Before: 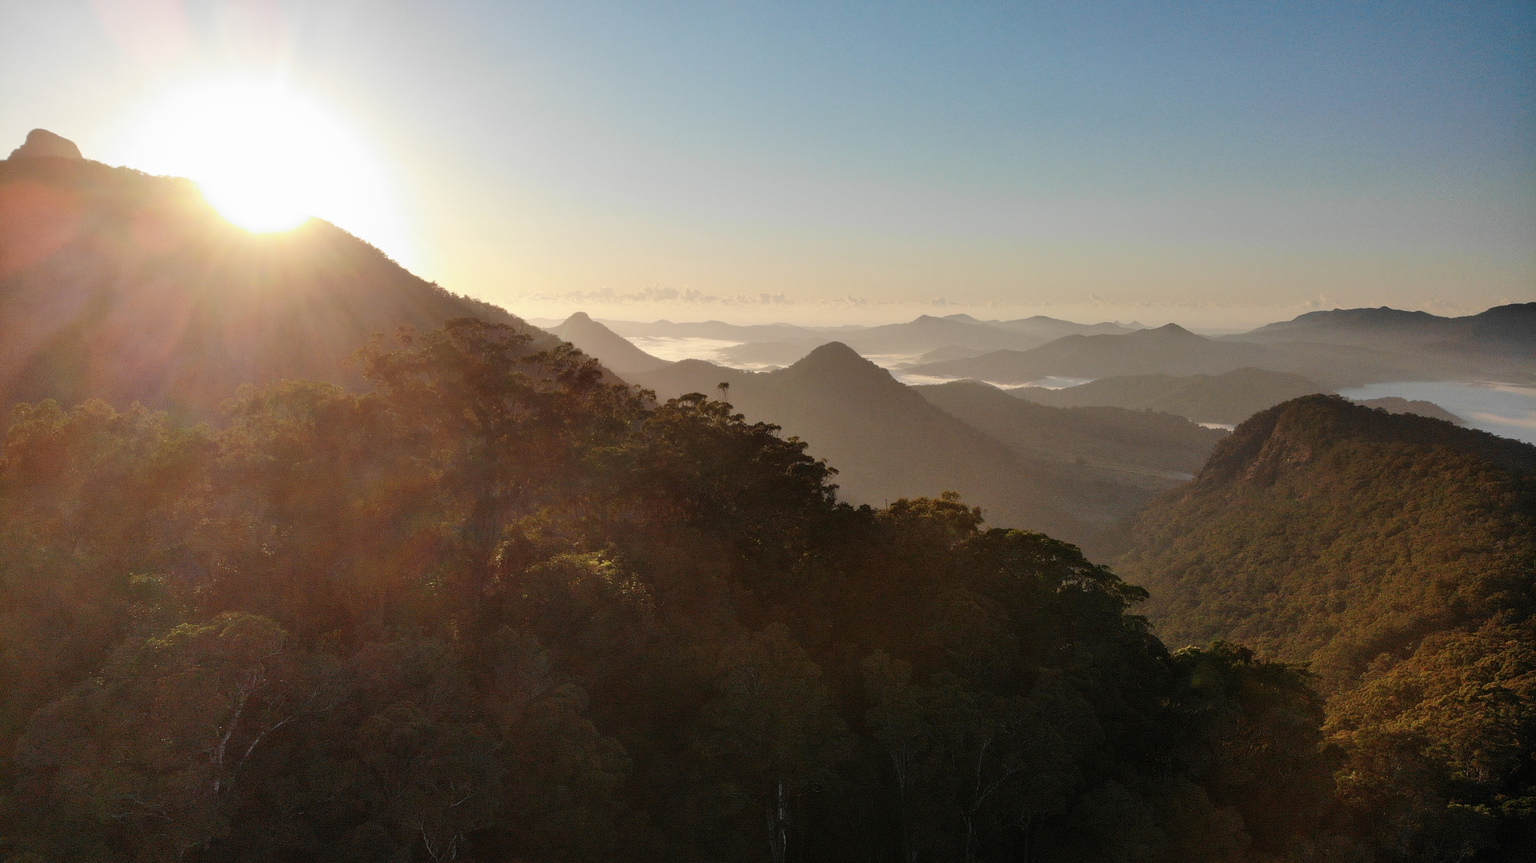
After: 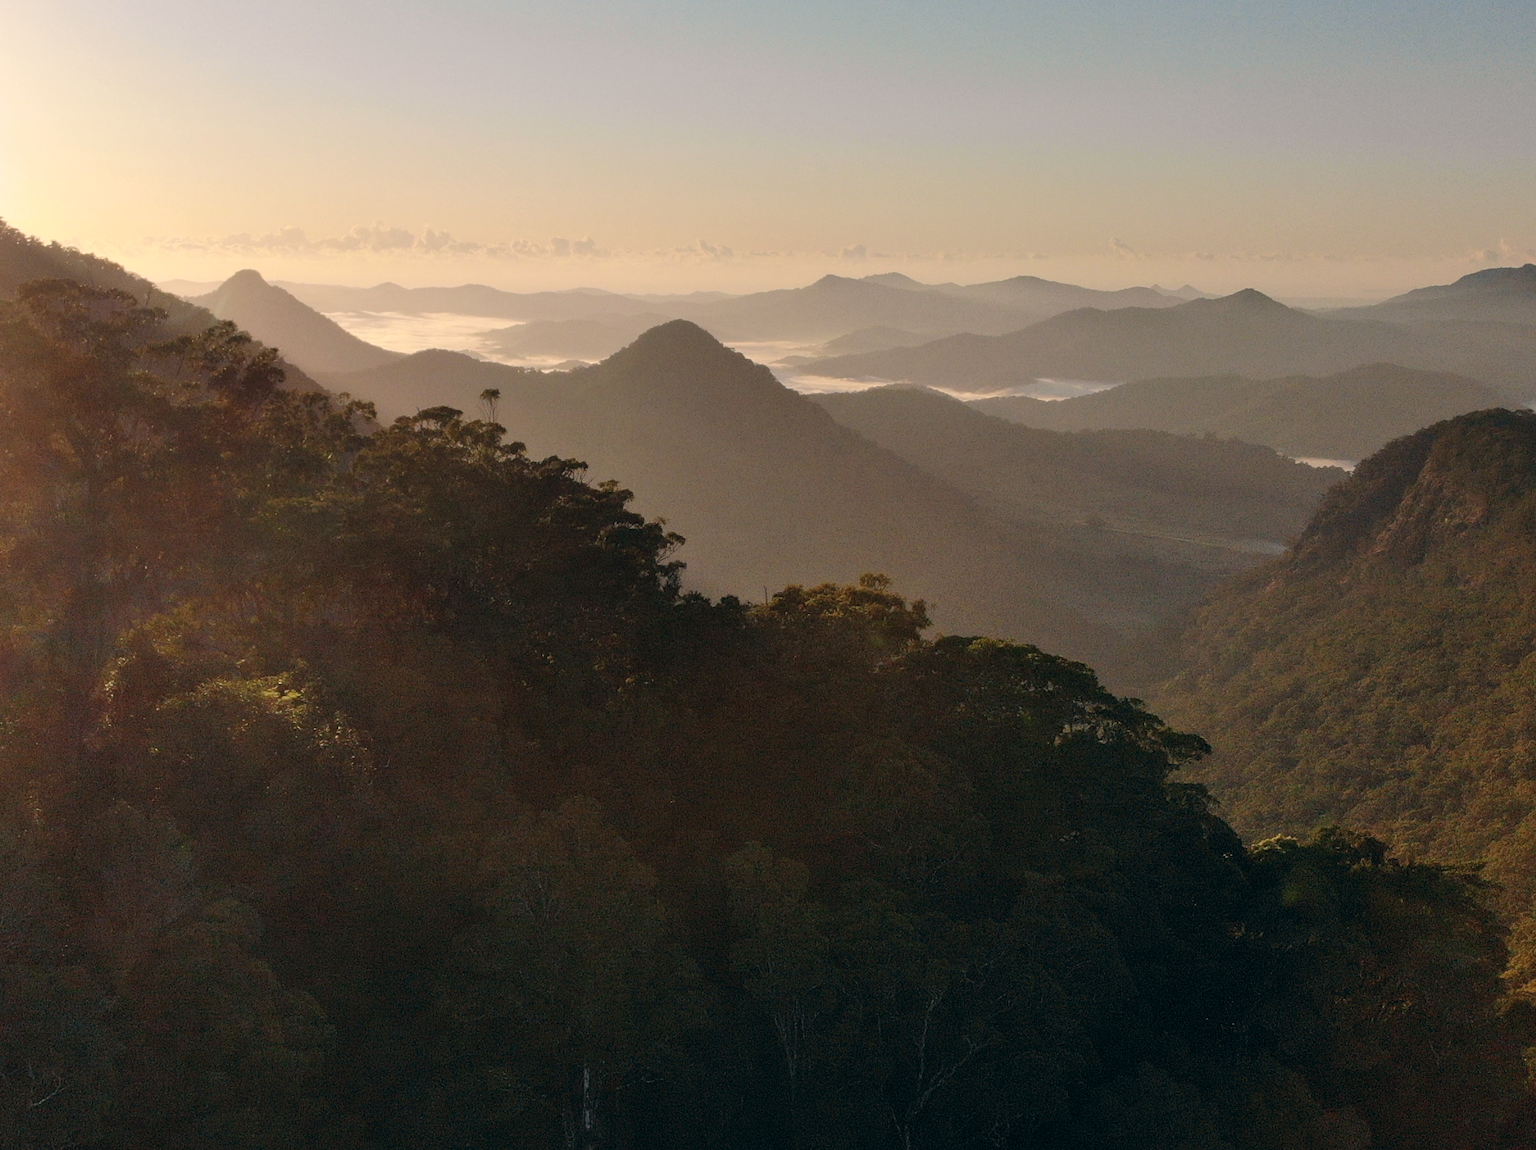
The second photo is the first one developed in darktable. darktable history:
crop and rotate: left 28.256%, top 17.734%, right 12.656%, bottom 3.573%
color correction: highlights a* 5.38, highlights b* 5.3, shadows a* -4.26, shadows b* -5.11
color balance: mode lift, gamma, gain (sRGB)
